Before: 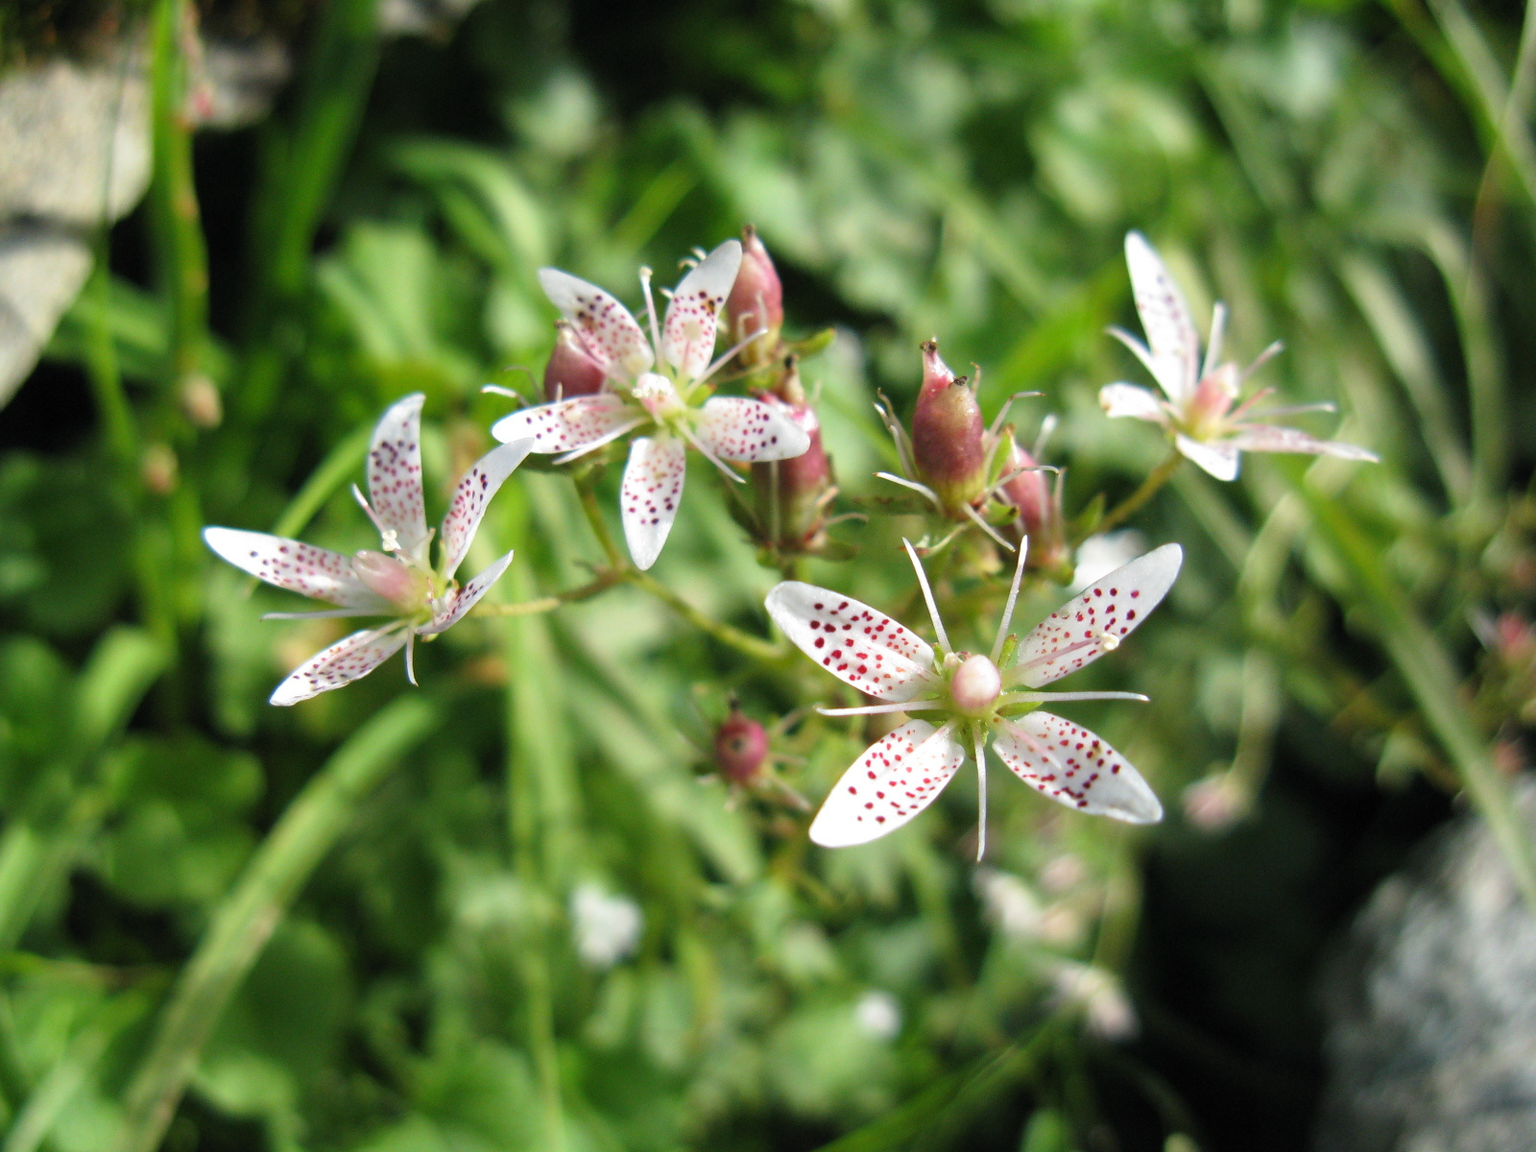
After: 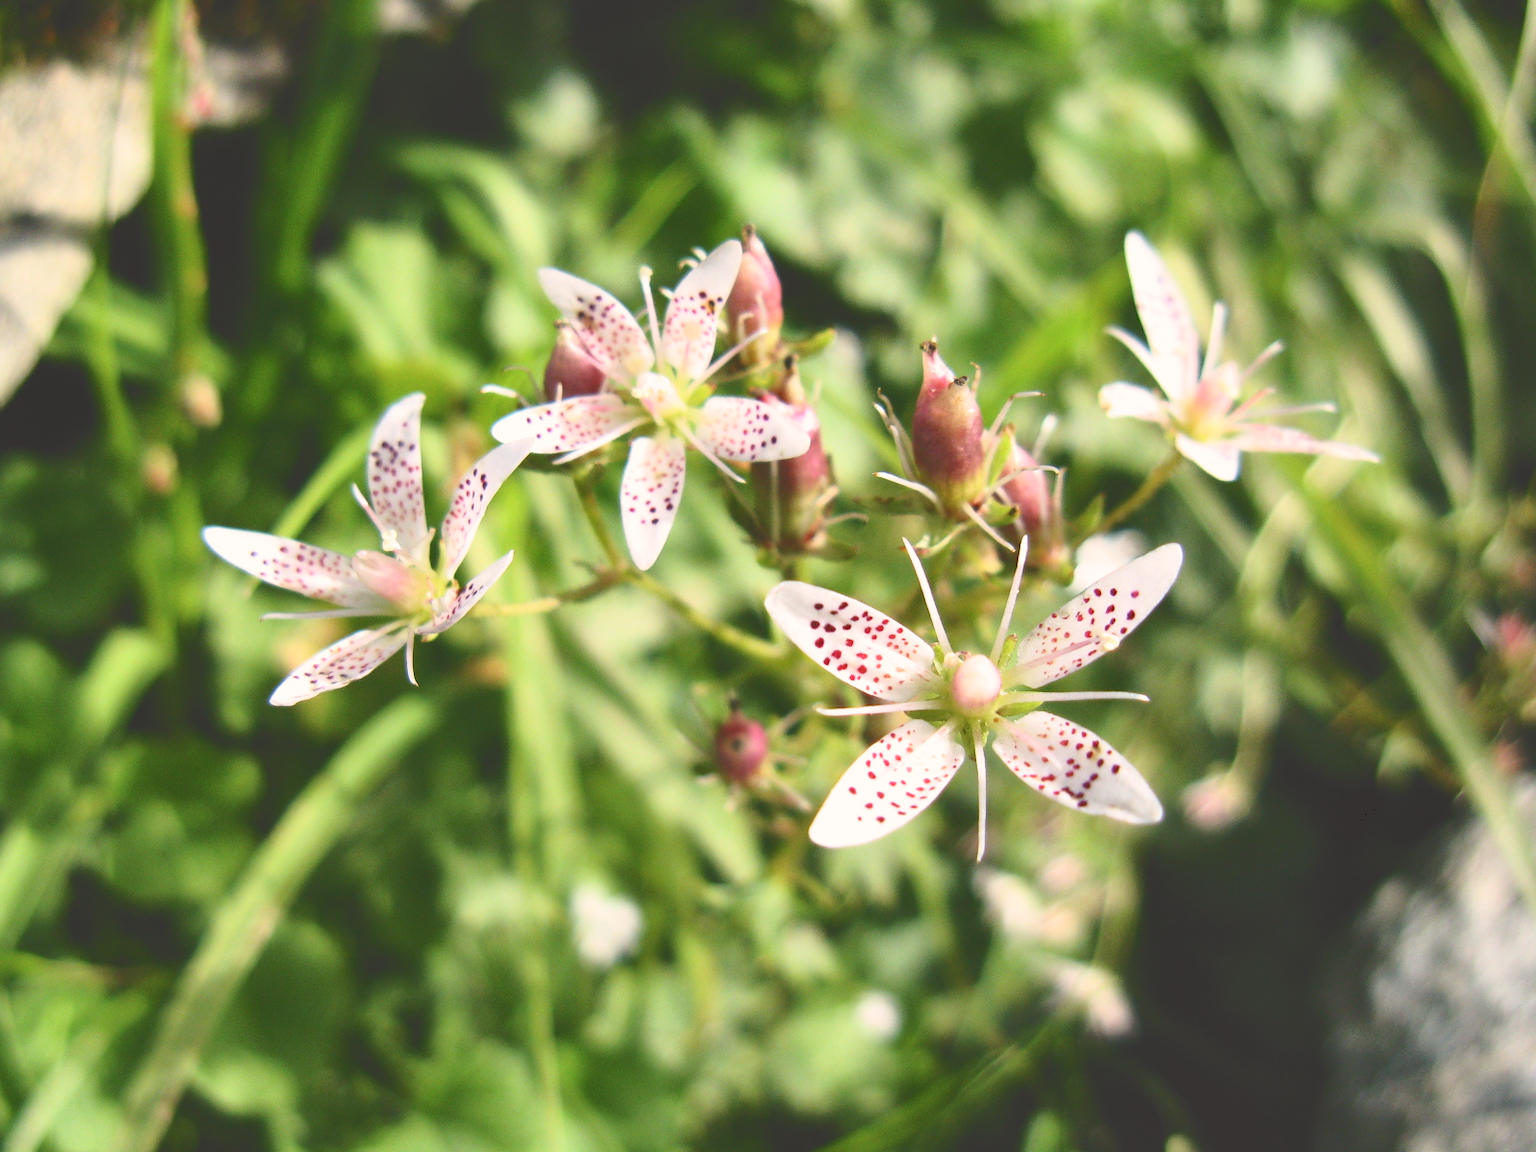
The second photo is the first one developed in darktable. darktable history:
tone curve: curves: ch0 [(0, 0) (0.003, 0.203) (0.011, 0.203) (0.025, 0.21) (0.044, 0.22) (0.069, 0.231) (0.1, 0.243) (0.136, 0.255) (0.177, 0.277) (0.224, 0.305) (0.277, 0.346) (0.335, 0.412) (0.399, 0.492) (0.468, 0.571) (0.543, 0.658) (0.623, 0.75) (0.709, 0.837) (0.801, 0.905) (0.898, 0.955) (1, 1)], color space Lab, independent channels, preserve colors none
shadows and highlights: shadows 29.36, highlights -29.51, low approximation 0.01, soften with gaussian
color correction: highlights a* 5.75, highlights b* 4.82
